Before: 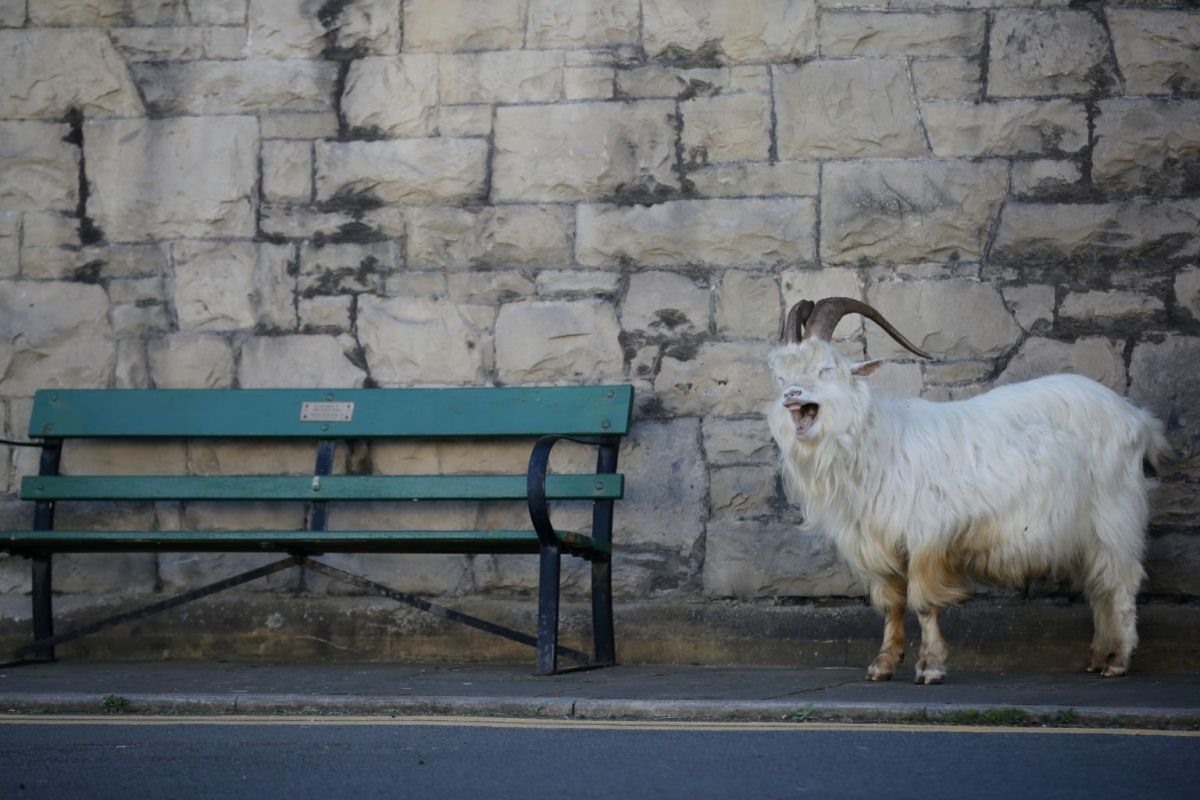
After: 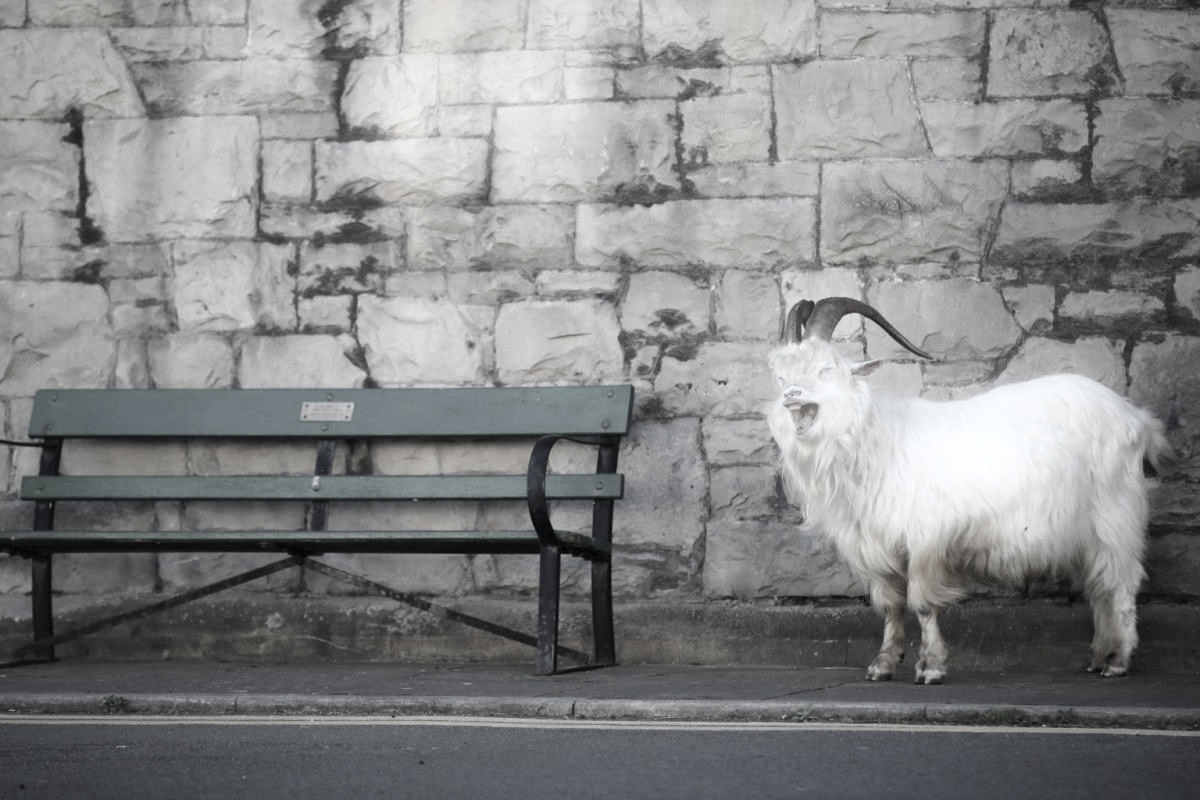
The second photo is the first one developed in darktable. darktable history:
color correction: saturation 0.2
shadows and highlights: shadows 62.66, white point adjustment 0.37, highlights -34.44, compress 83.82%
bloom: size 5%, threshold 95%, strength 15%
exposure: black level correction 0, exposure 0.7 EV, compensate exposure bias true, compensate highlight preservation false
